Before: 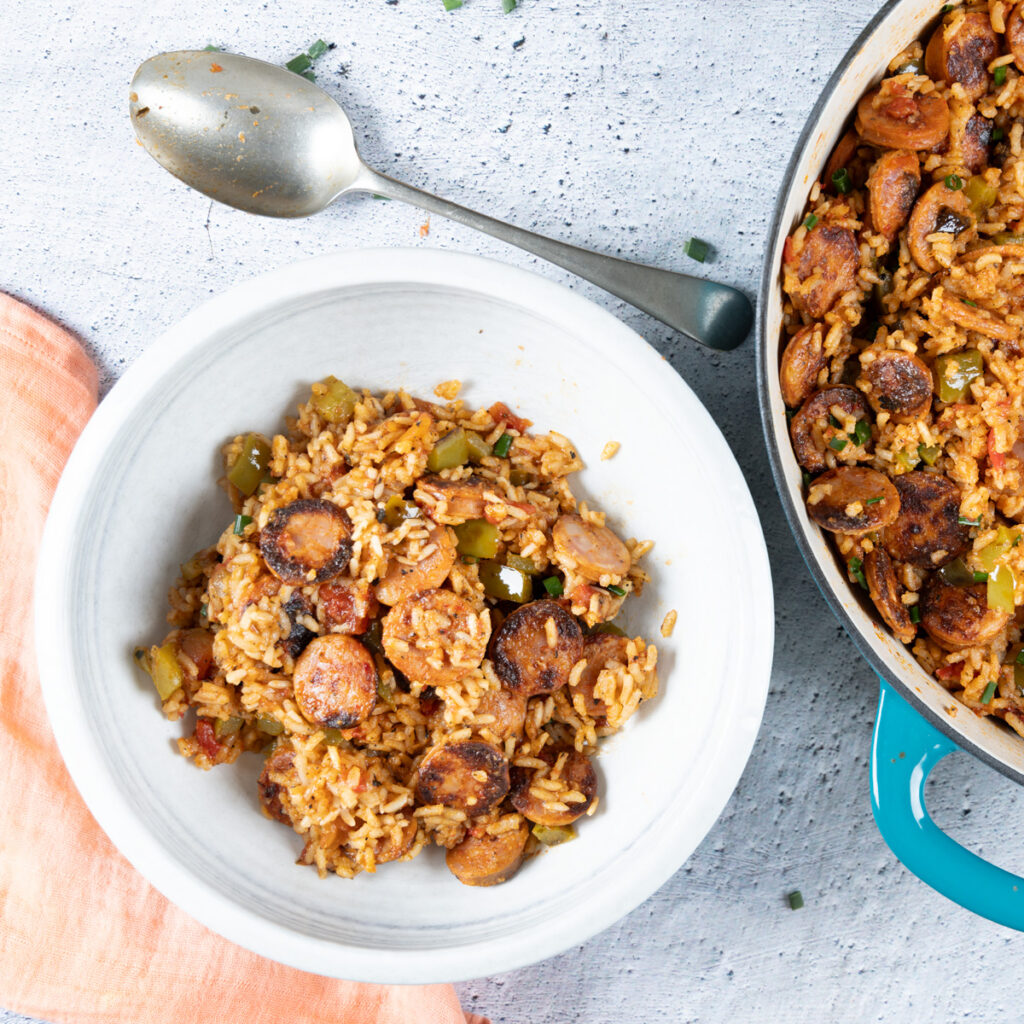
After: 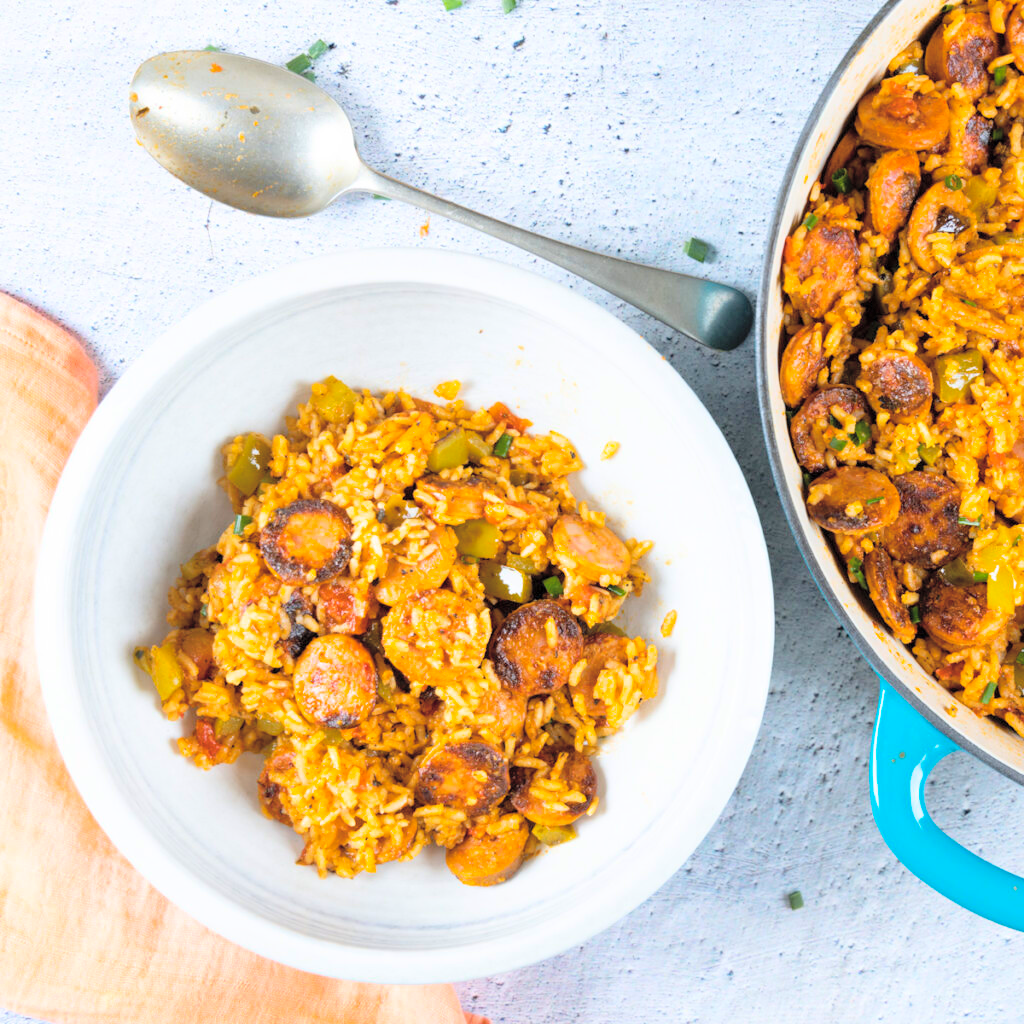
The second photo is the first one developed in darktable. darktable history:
global tonemap: drago (0.7, 100)
color balance rgb: linear chroma grading › global chroma 15%, perceptual saturation grading › global saturation 30%
